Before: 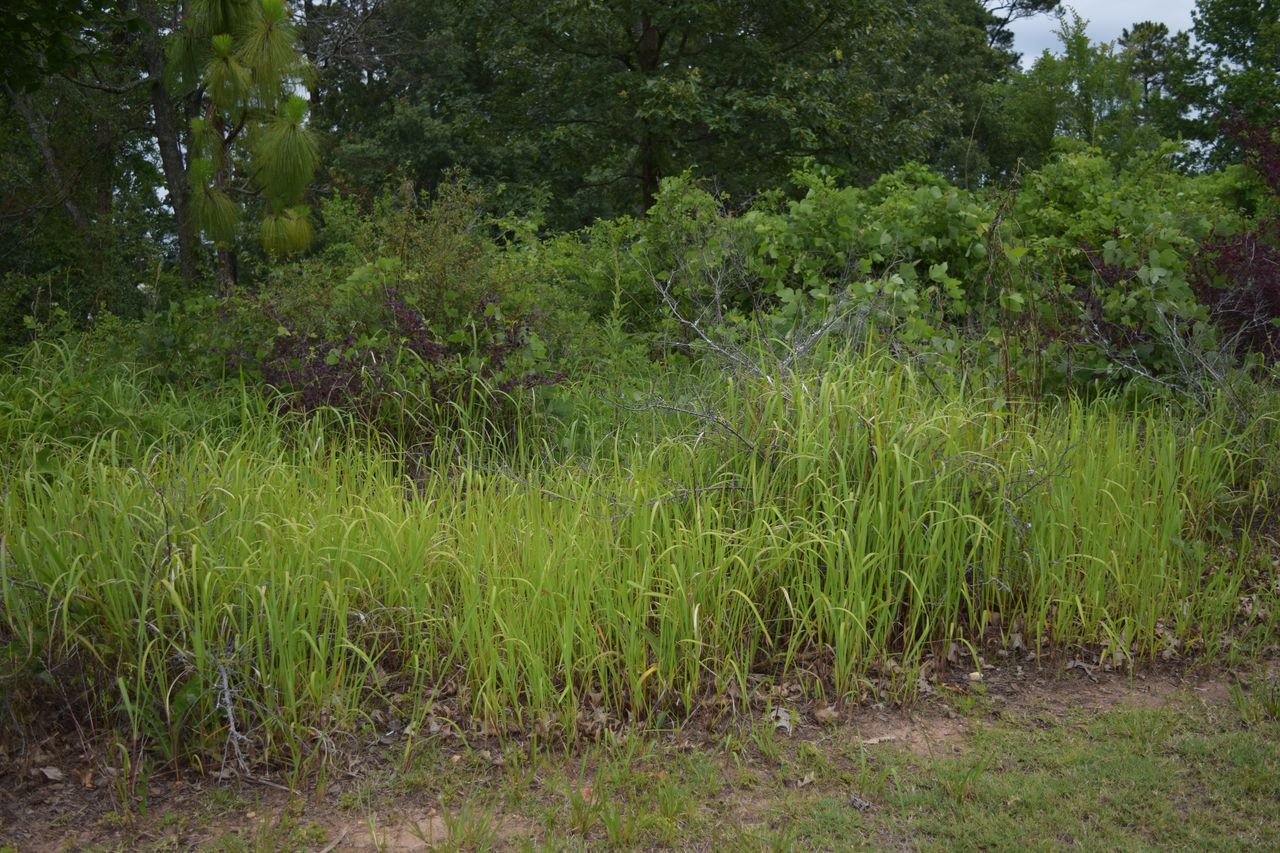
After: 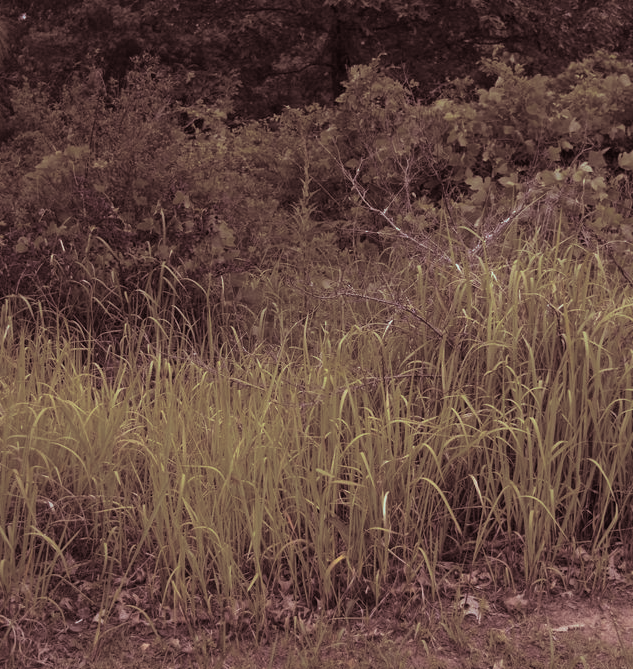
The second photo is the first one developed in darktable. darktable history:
crop and rotate: angle 0.02°, left 24.353%, top 13.219%, right 26.156%, bottom 8.224%
split-toning: shadows › saturation 0.3, highlights › hue 180°, highlights › saturation 0.3, compress 0%
